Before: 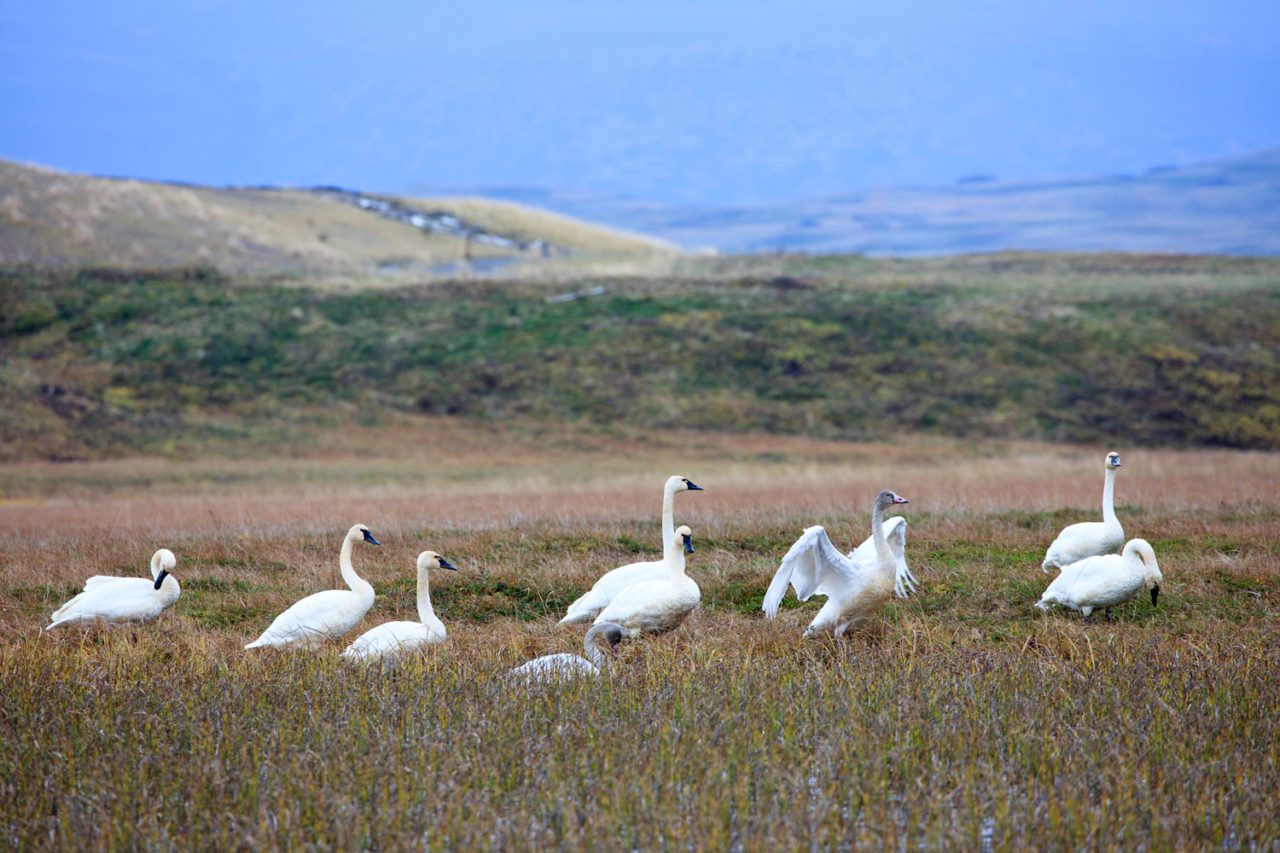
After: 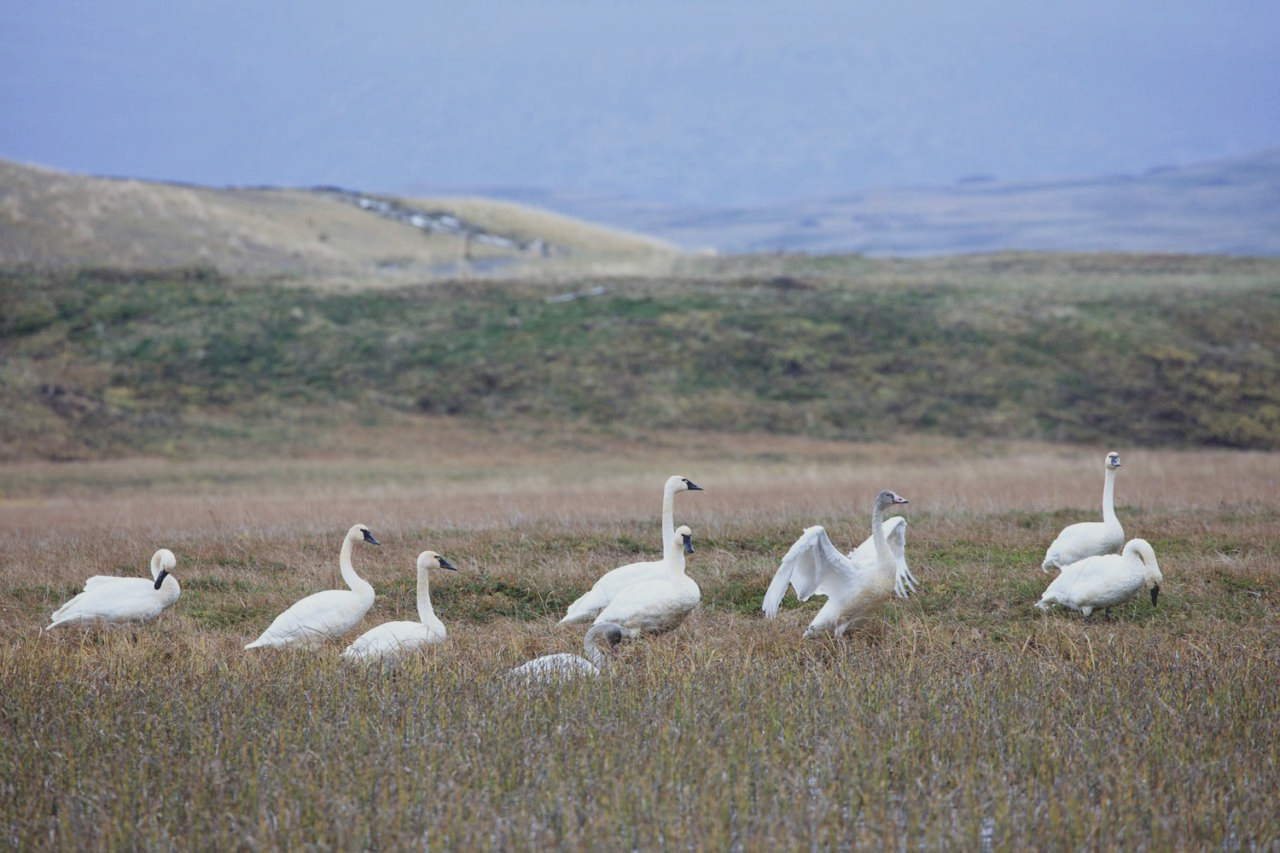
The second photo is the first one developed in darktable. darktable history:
contrast brightness saturation: contrast -0.26, saturation -0.43
exposure: exposure 0.161 EV, compensate highlight preservation false
